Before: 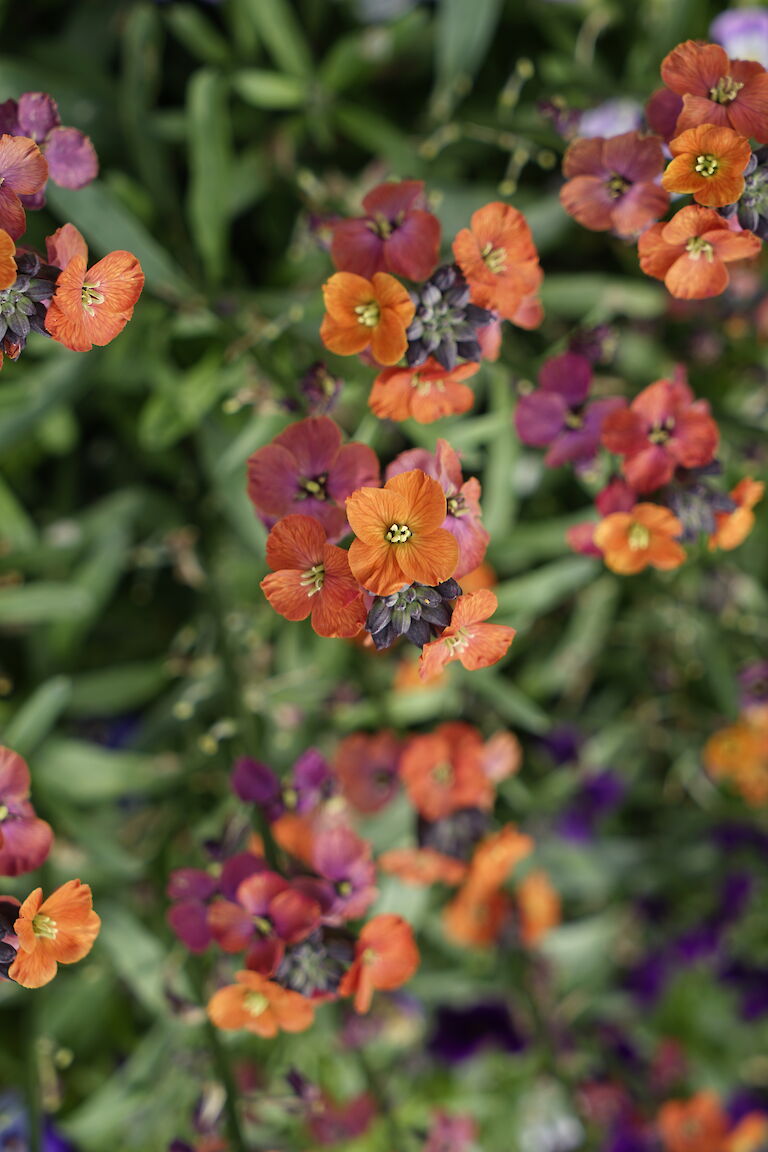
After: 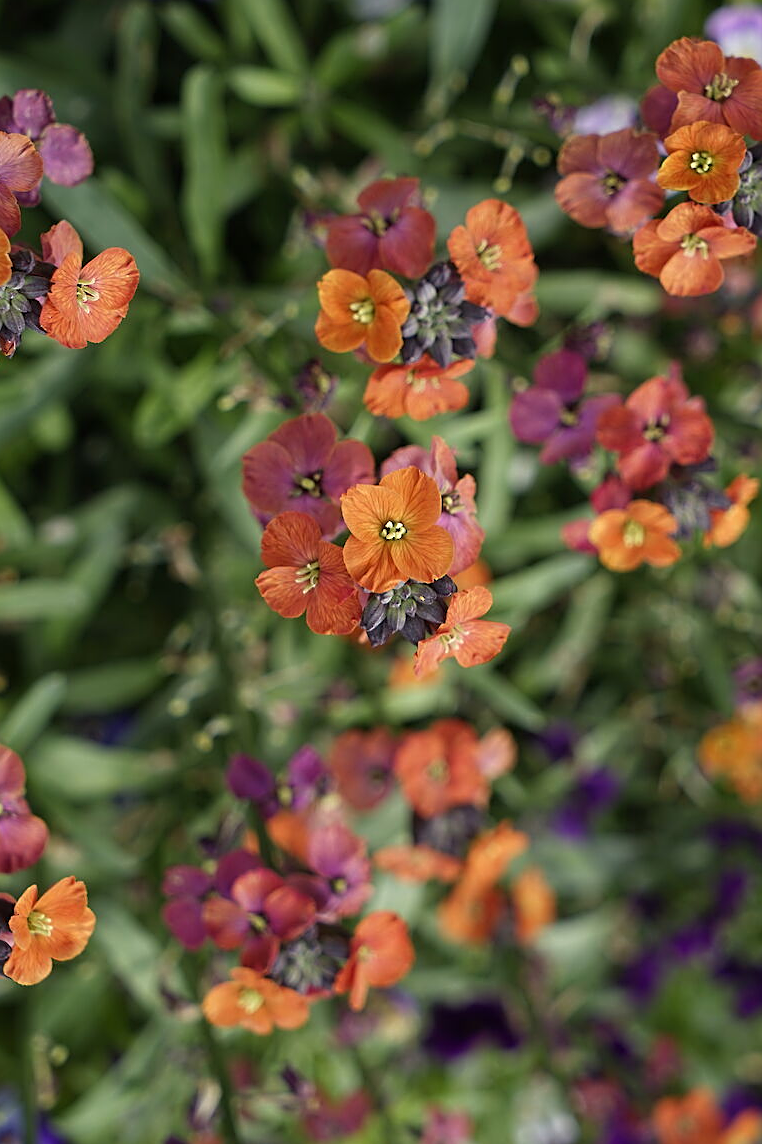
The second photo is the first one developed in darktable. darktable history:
crop and rotate: left 0.685%, top 0.292%, bottom 0.339%
sharpen: on, module defaults
